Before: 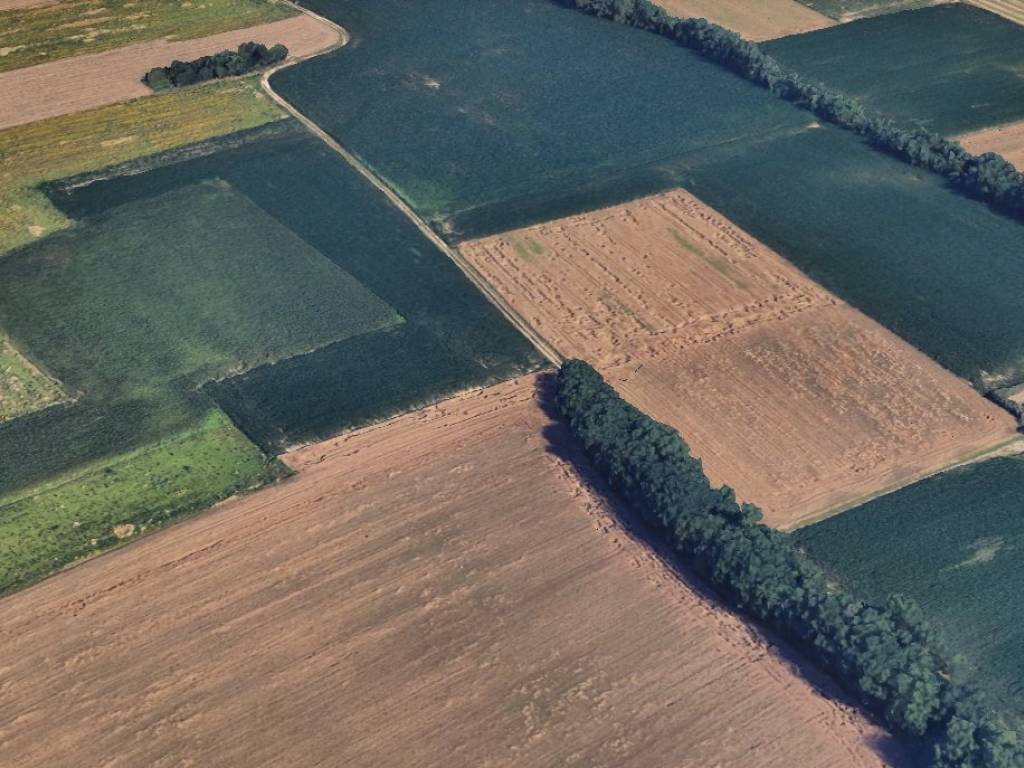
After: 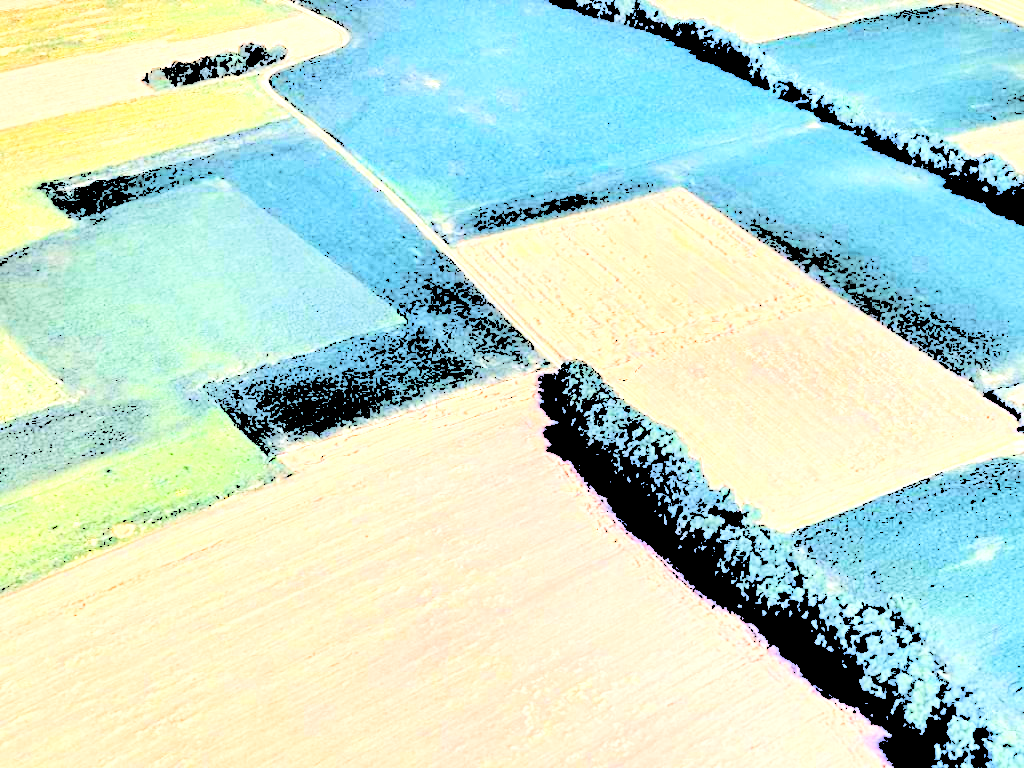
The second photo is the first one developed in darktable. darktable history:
levels: black 0.049%, levels [0.246, 0.256, 0.506]
